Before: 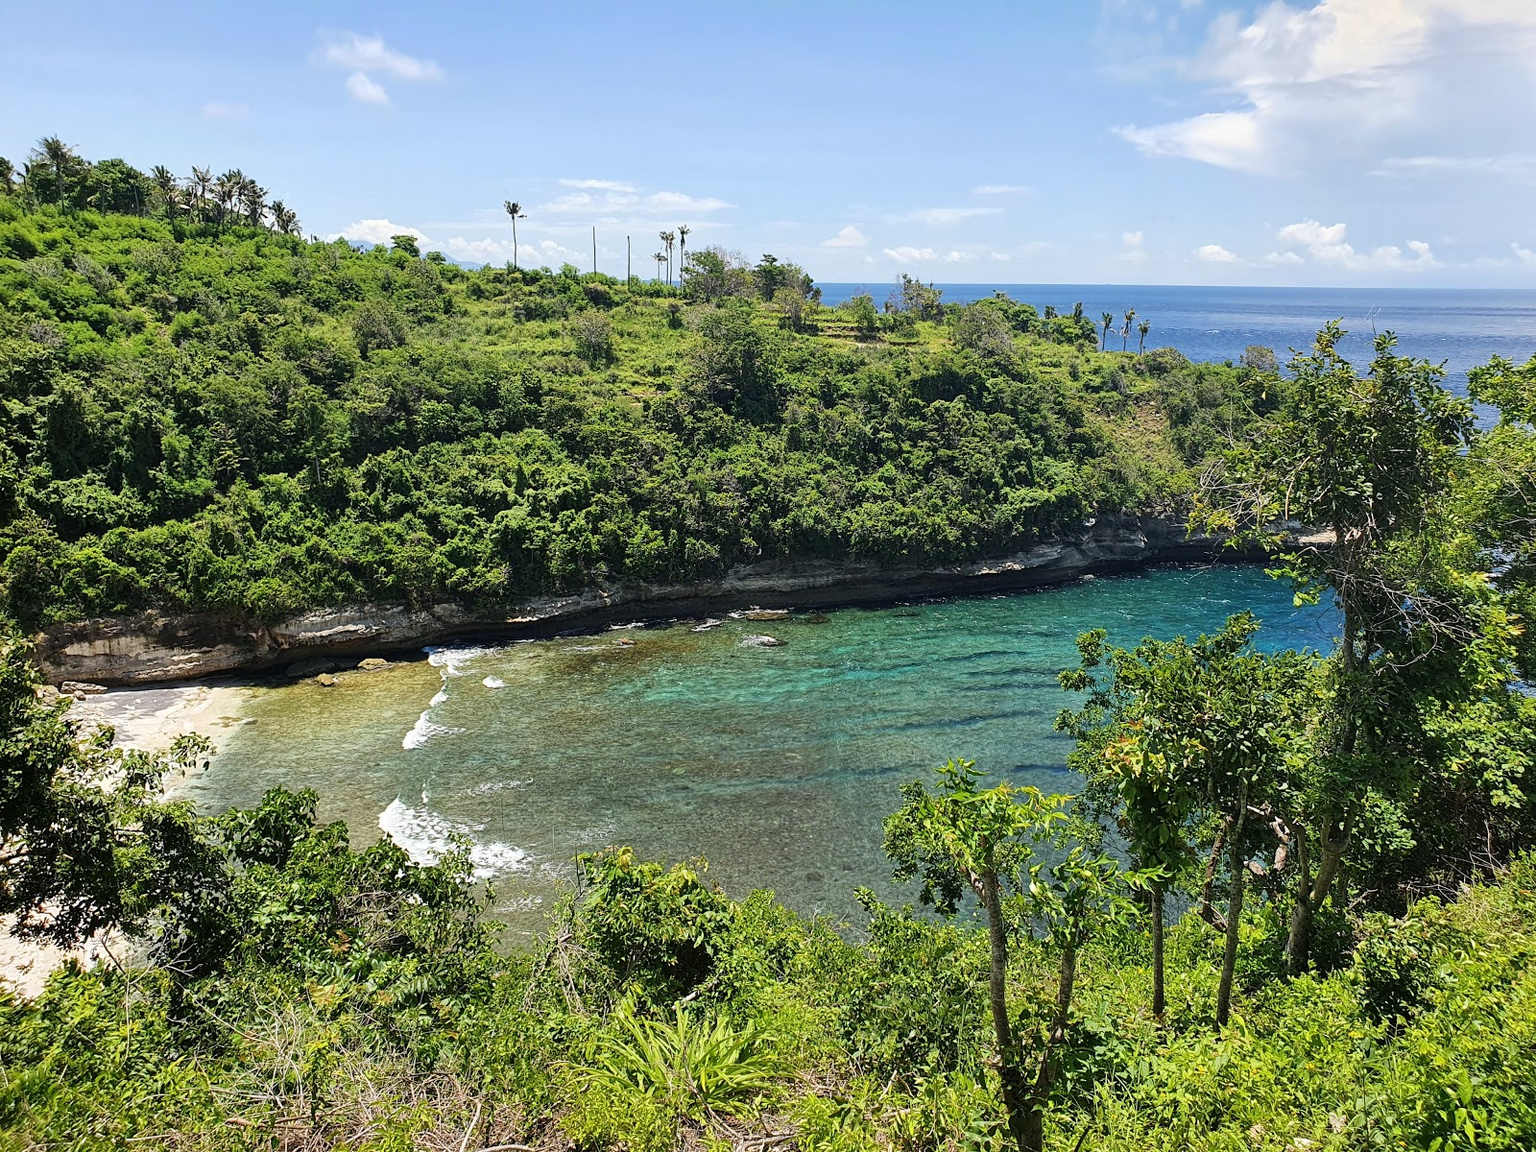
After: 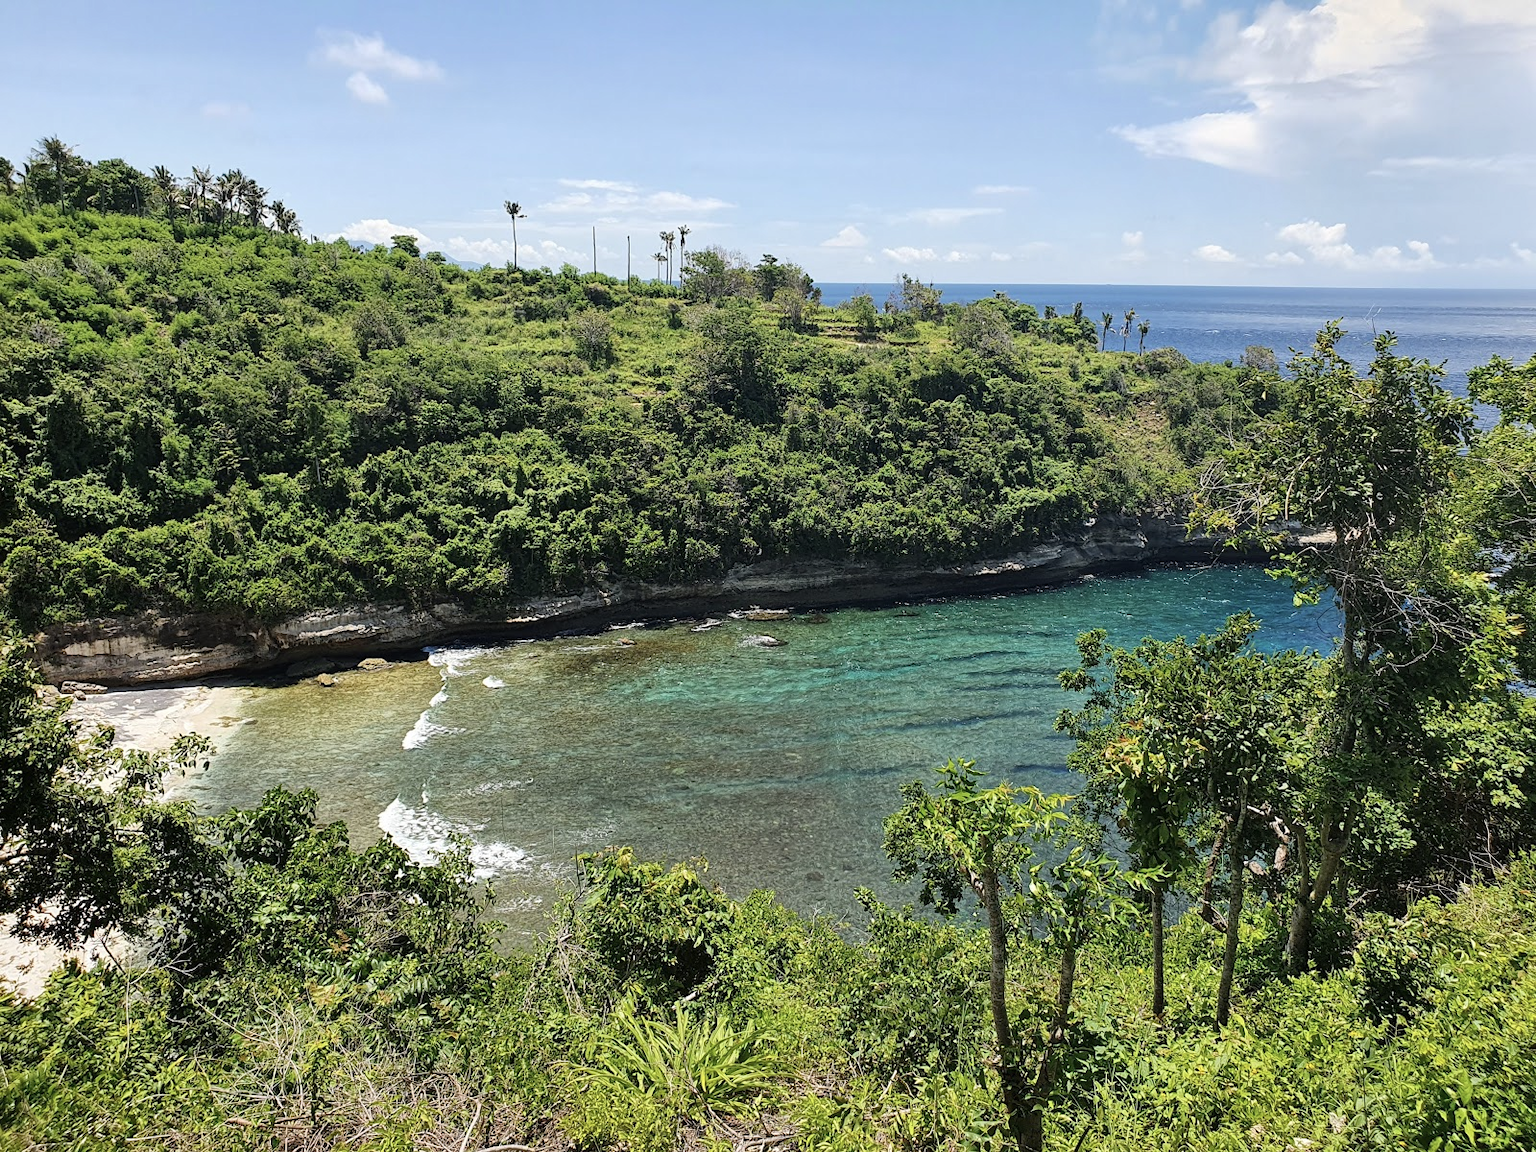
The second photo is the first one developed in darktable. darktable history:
color correction: highlights b* 0.003, saturation 0.842
